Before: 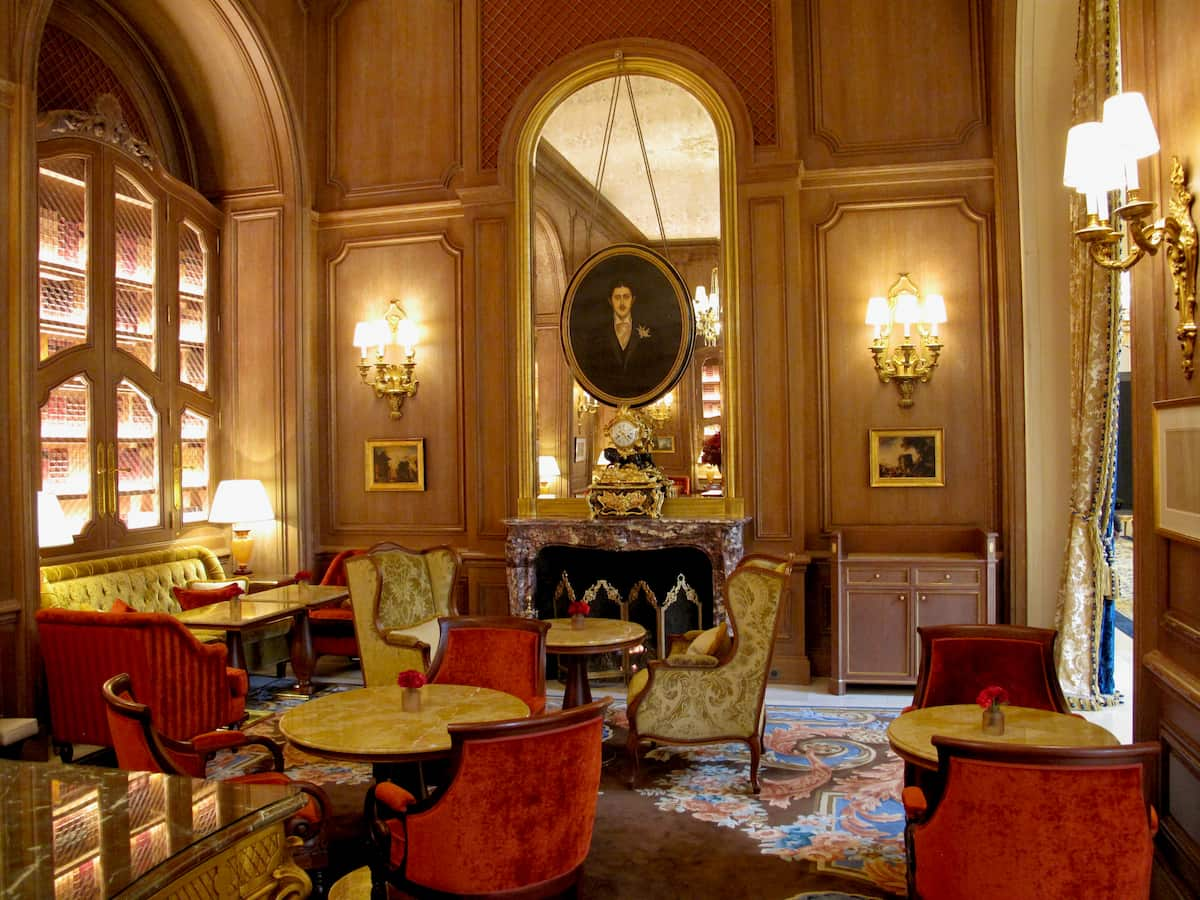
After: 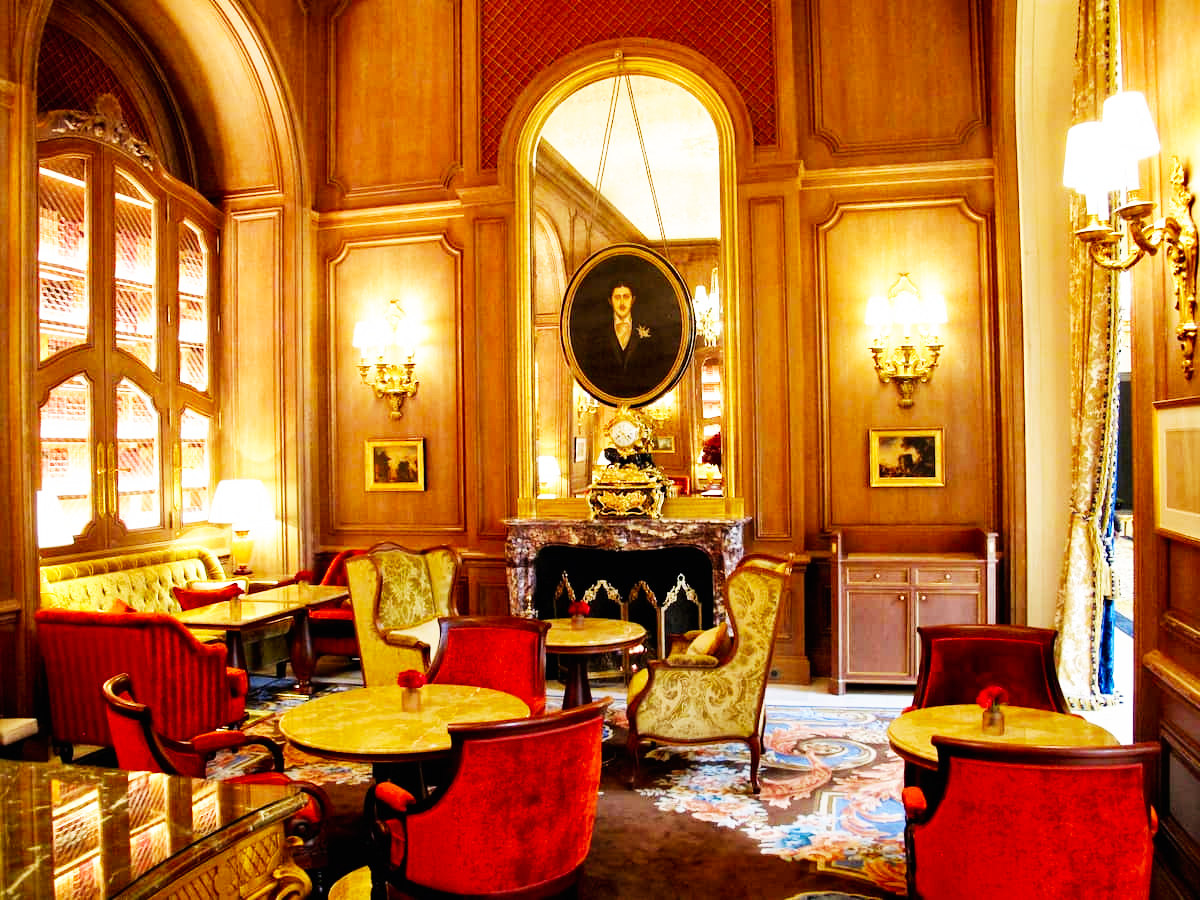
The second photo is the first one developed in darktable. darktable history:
exposure: black level correction 0, compensate exposure bias true, compensate highlight preservation false
base curve: curves: ch0 [(0, 0) (0.007, 0.004) (0.027, 0.03) (0.046, 0.07) (0.207, 0.54) (0.442, 0.872) (0.673, 0.972) (1, 1)], preserve colors none
